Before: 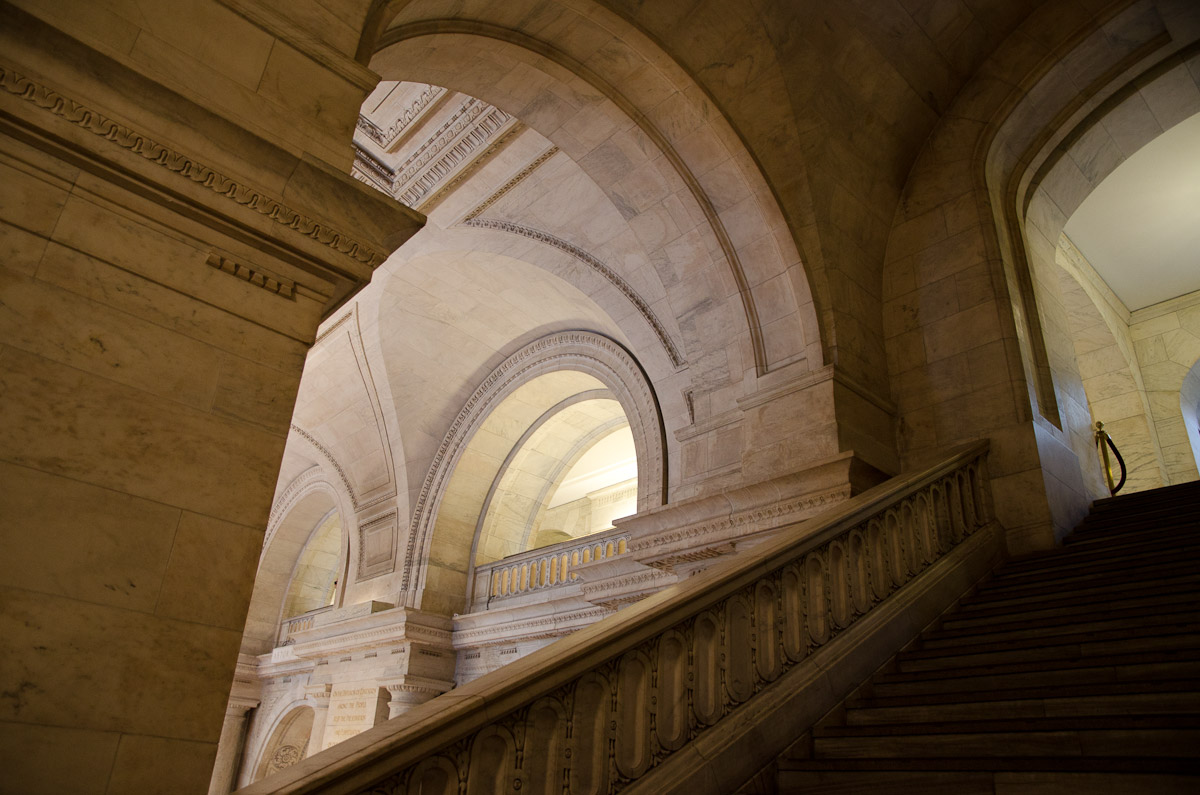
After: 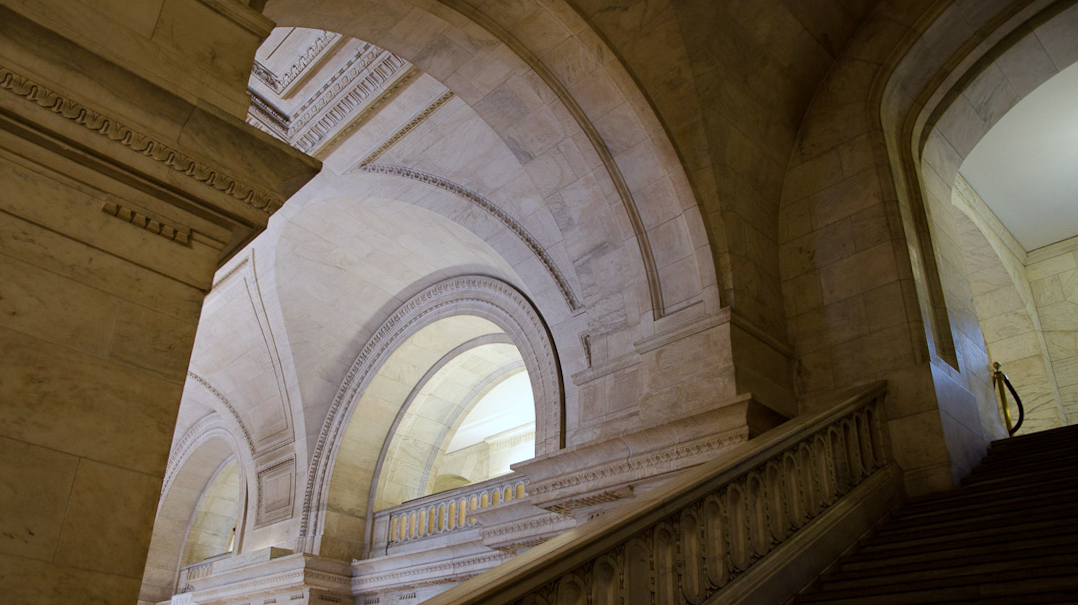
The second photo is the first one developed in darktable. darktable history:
rotate and perspective: rotation -0.45°, automatic cropping original format, crop left 0.008, crop right 0.992, crop top 0.012, crop bottom 0.988
crop: left 8.155%, top 6.611%, bottom 15.385%
white balance: red 0.926, green 1.003, blue 1.133
